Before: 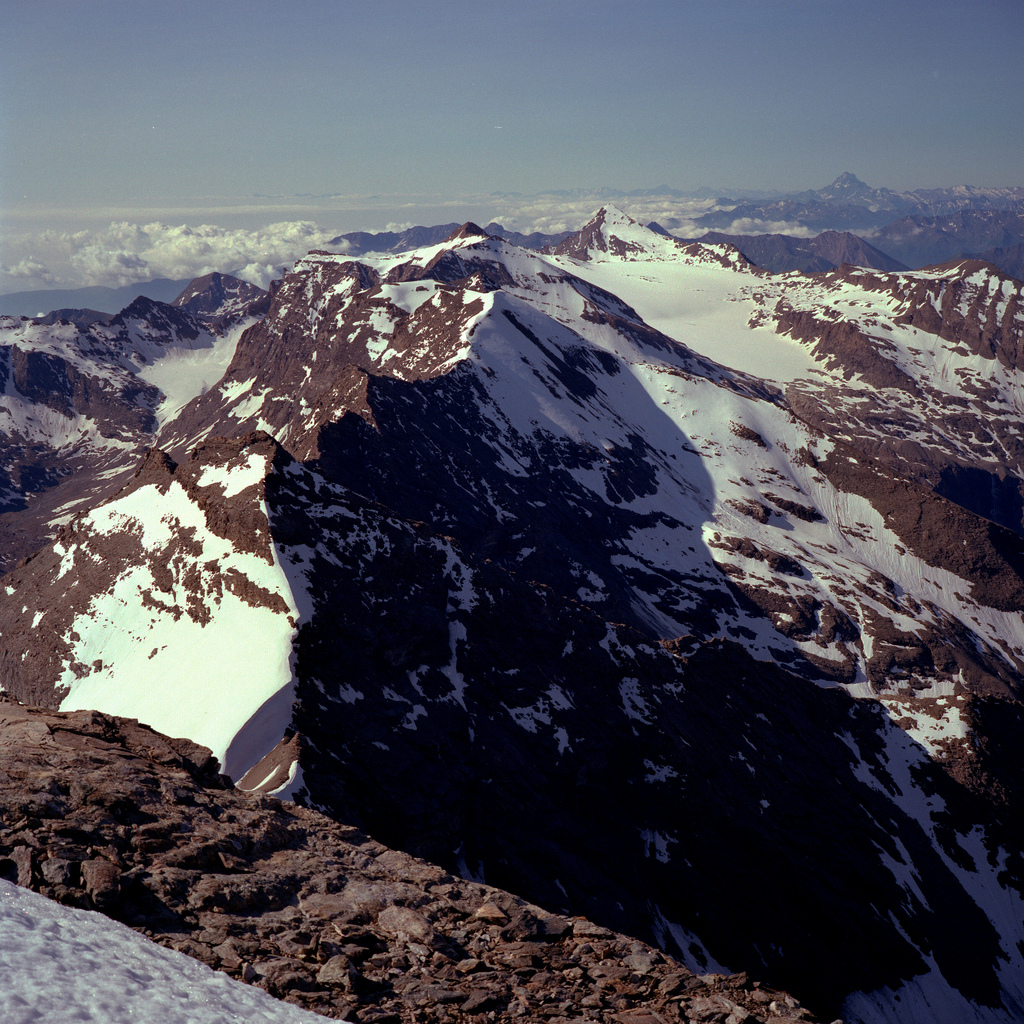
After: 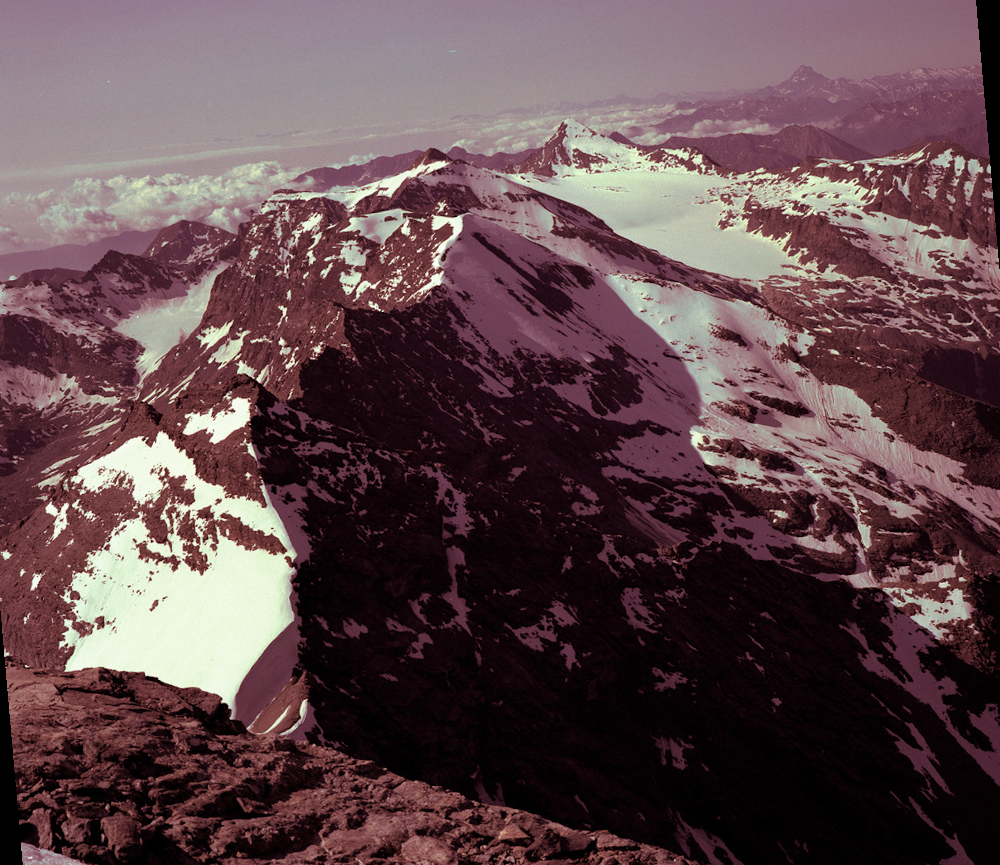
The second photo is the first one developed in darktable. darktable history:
split-toning: compress 20%
rotate and perspective: rotation -5°, crop left 0.05, crop right 0.952, crop top 0.11, crop bottom 0.89
